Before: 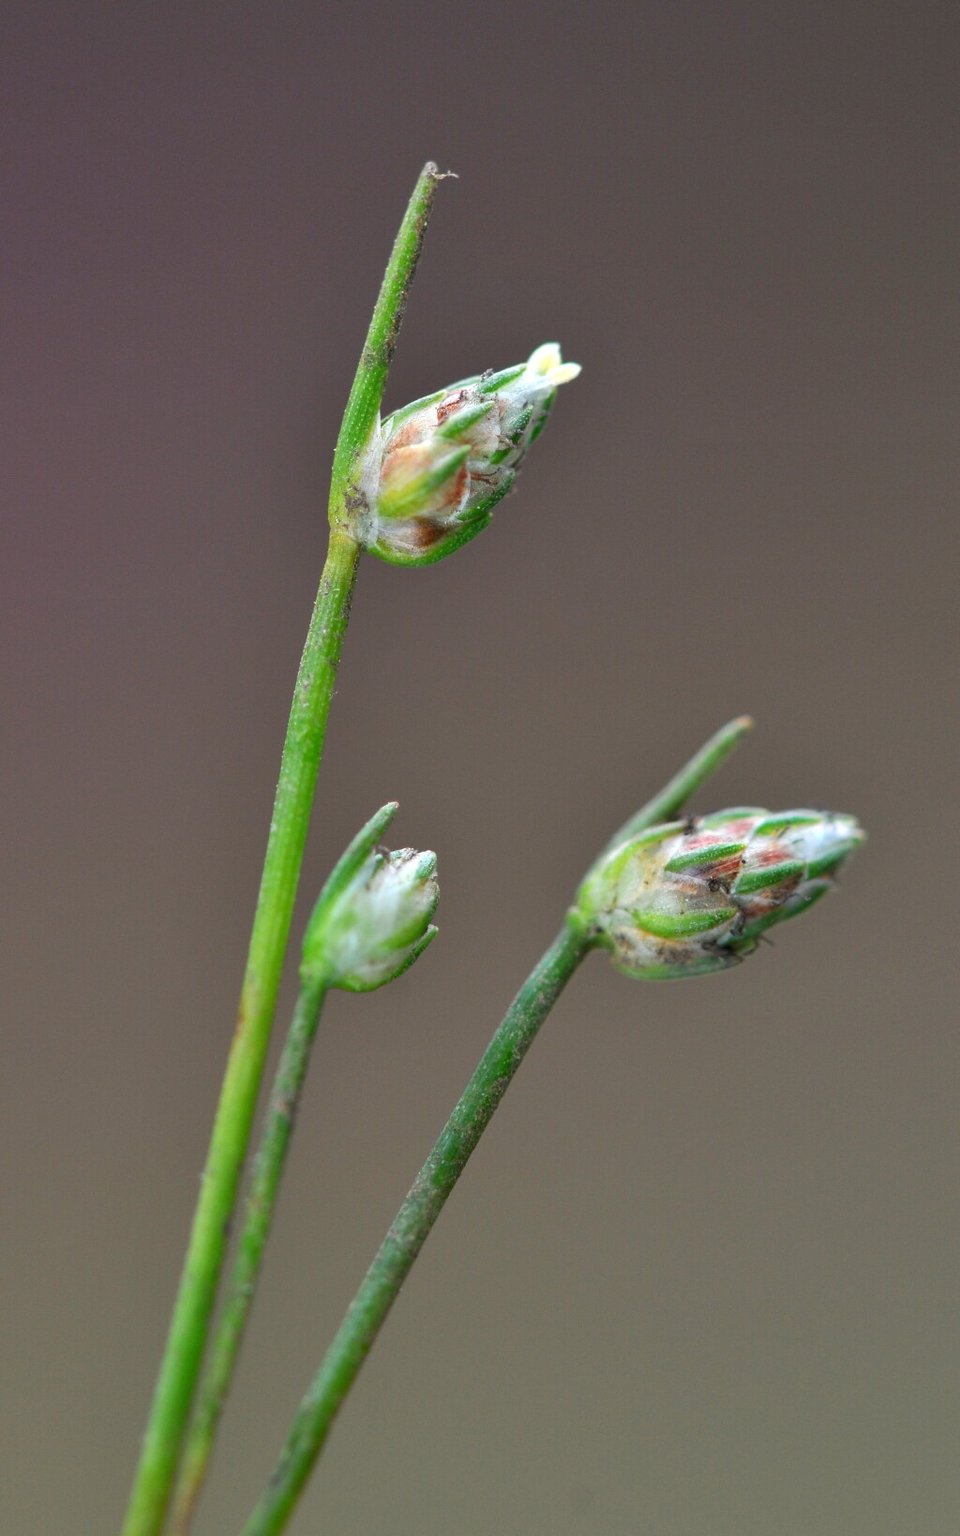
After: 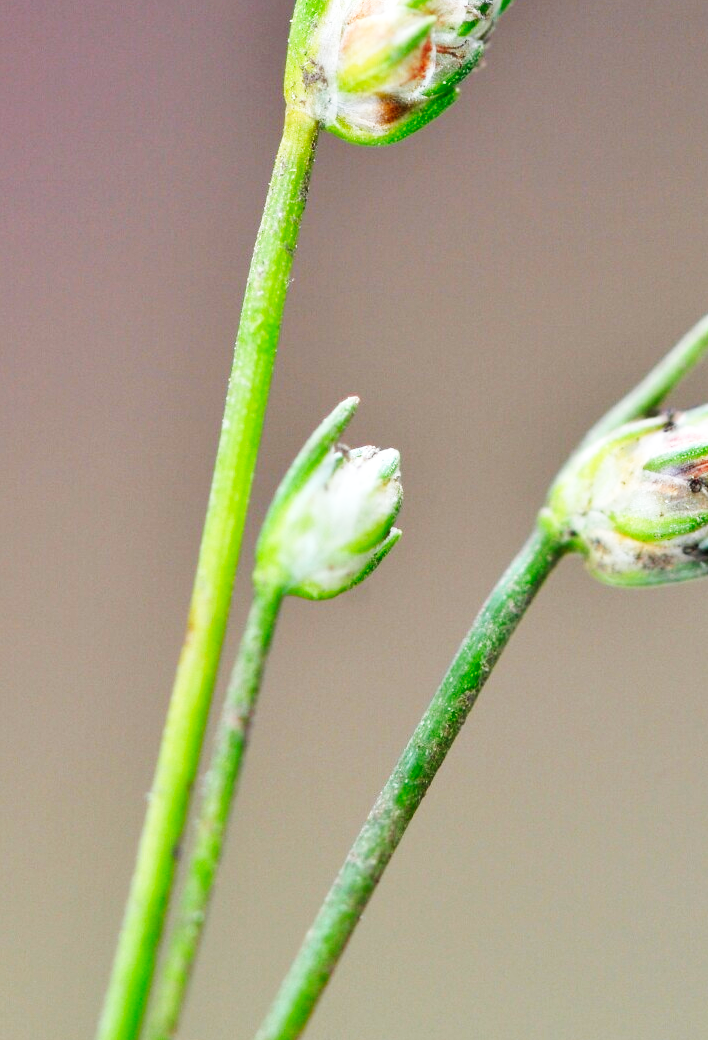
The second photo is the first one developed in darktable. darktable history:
levels: mode automatic, levels [0.044, 0.416, 0.908]
crop: left 6.493%, top 28.045%, right 24.362%, bottom 8.483%
base curve: curves: ch0 [(0, 0.003) (0.001, 0.002) (0.006, 0.004) (0.02, 0.022) (0.048, 0.086) (0.094, 0.234) (0.162, 0.431) (0.258, 0.629) (0.385, 0.8) (0.548, 0.918) (0.751, 0.988) (1, 1)], preserve colors none
